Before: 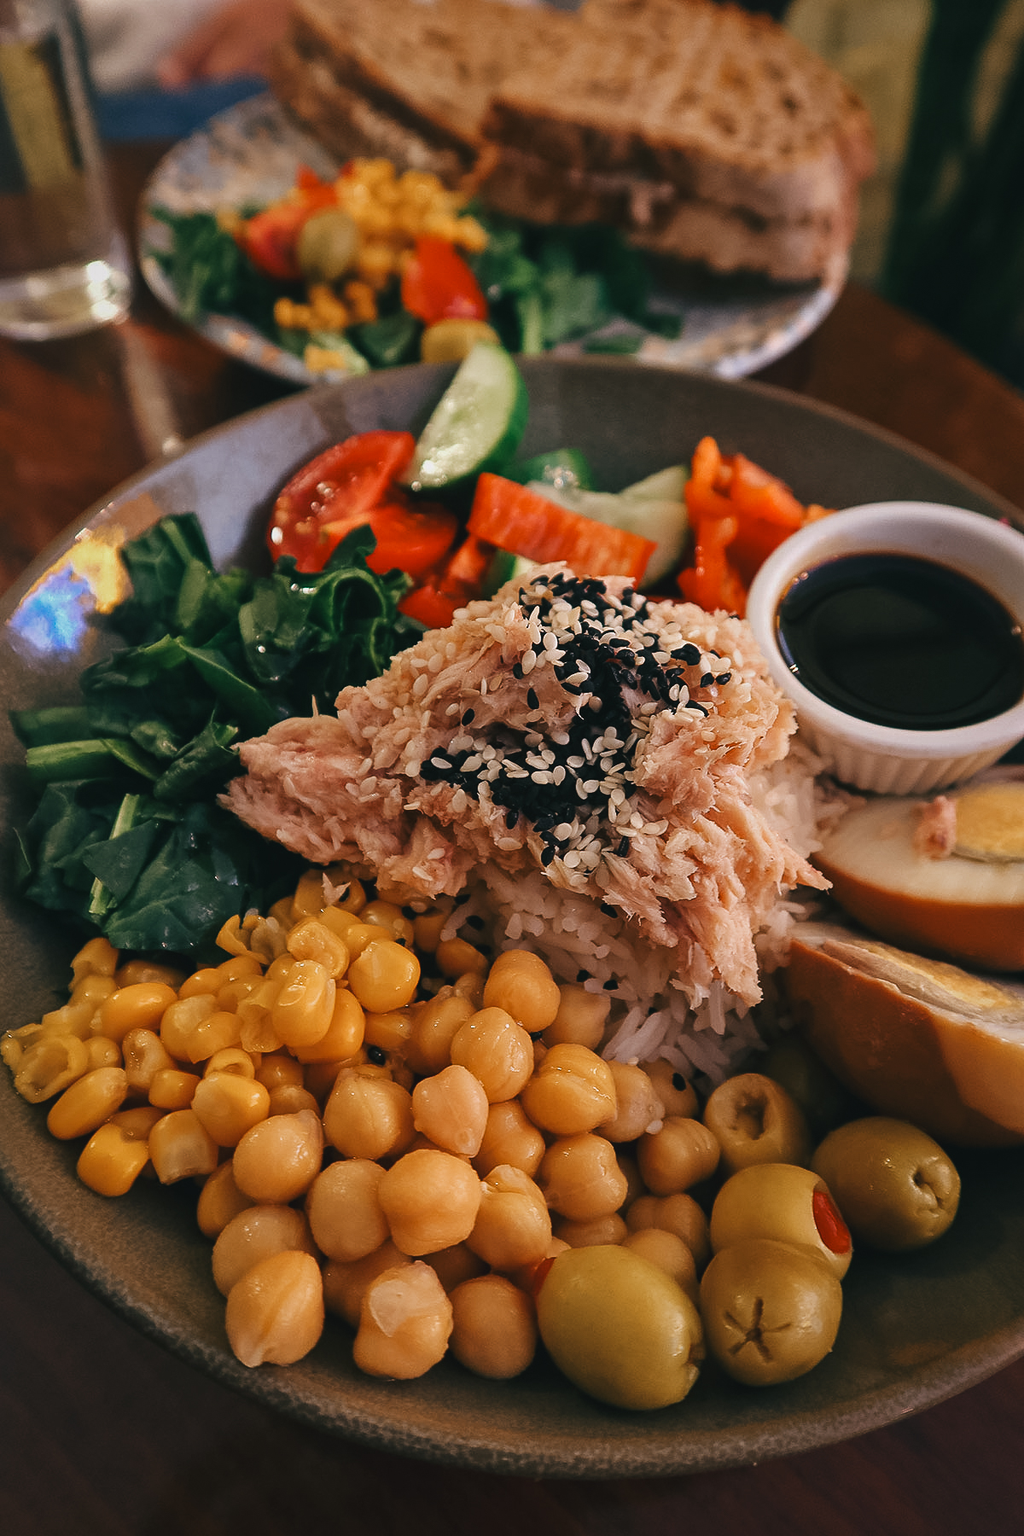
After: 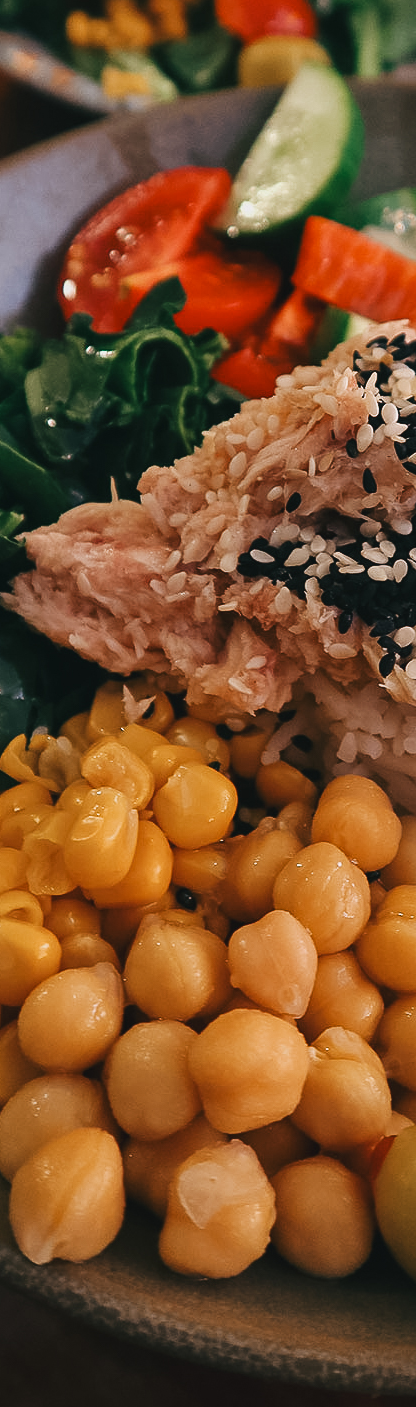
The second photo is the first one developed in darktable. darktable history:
crop and rotate: left 21.312%, top 18.815%, right 43.959%, bottom 3.005%
